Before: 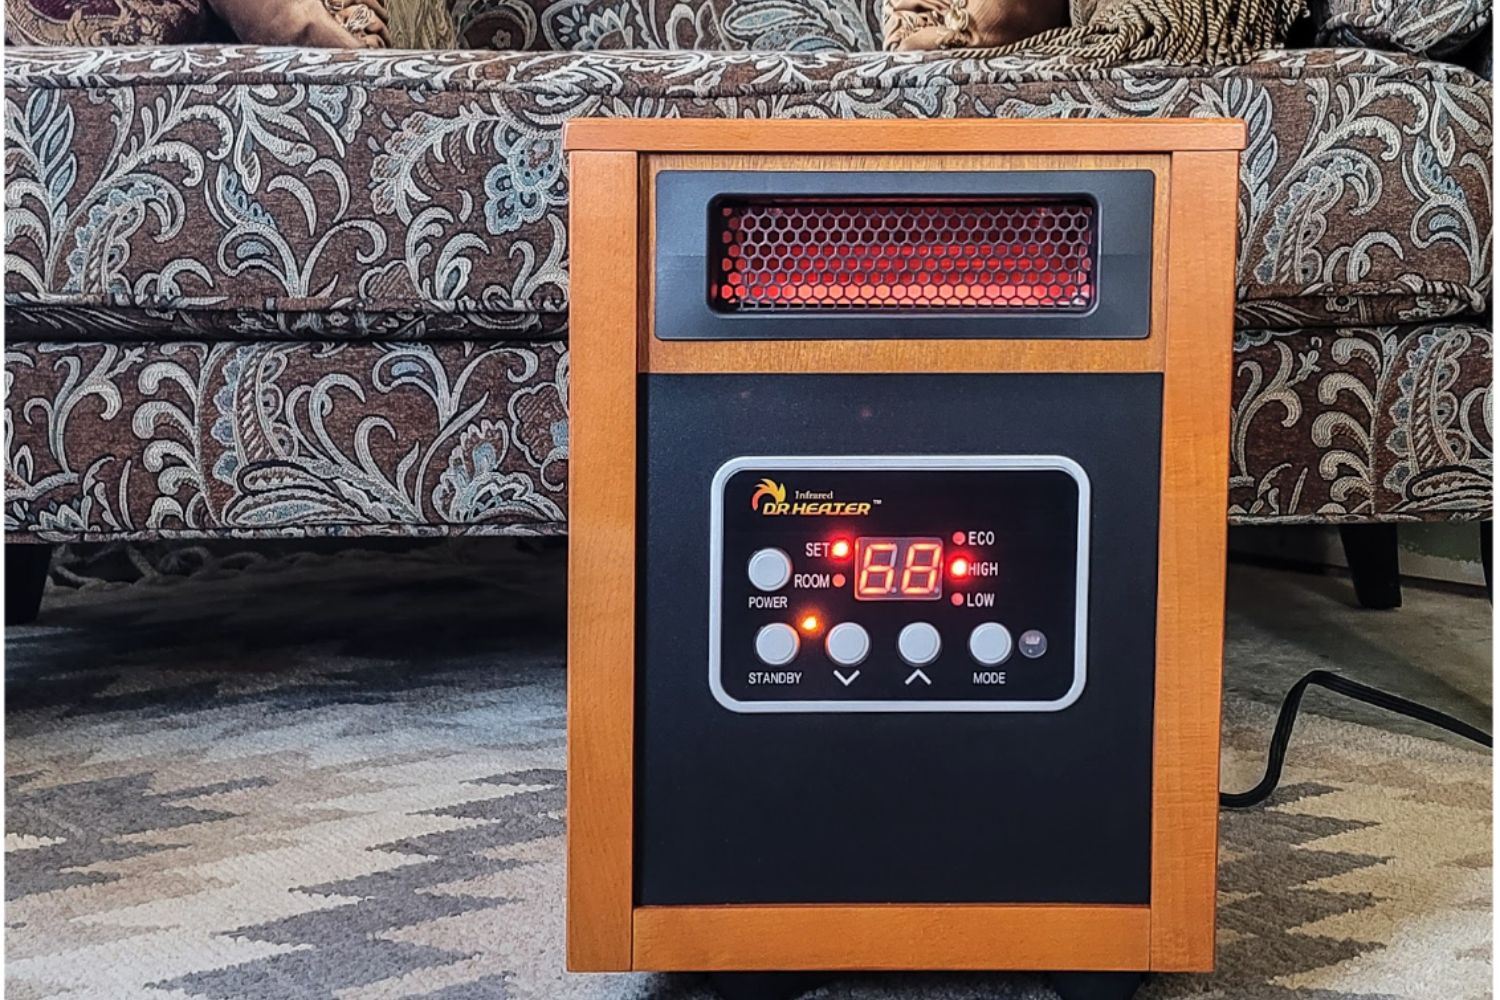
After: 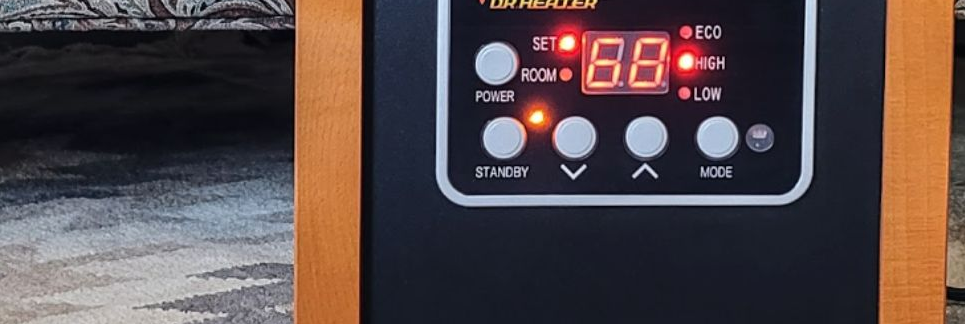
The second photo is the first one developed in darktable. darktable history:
crop: left 18.232%, top 50.679%, right 17.404%, bottom 16.823%
